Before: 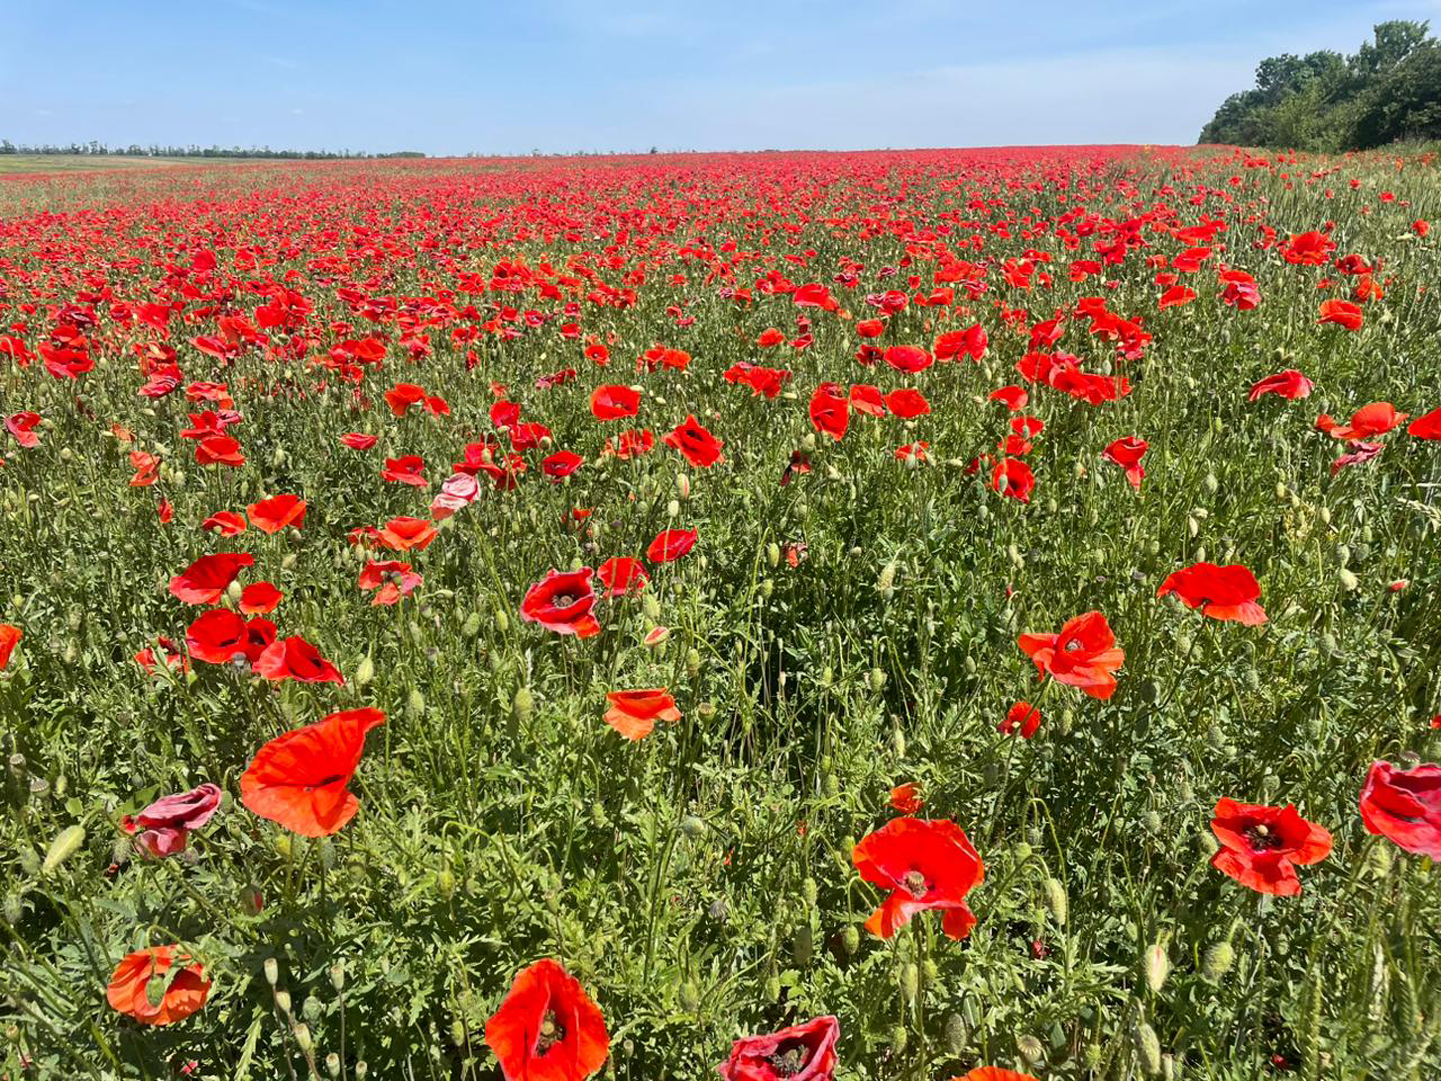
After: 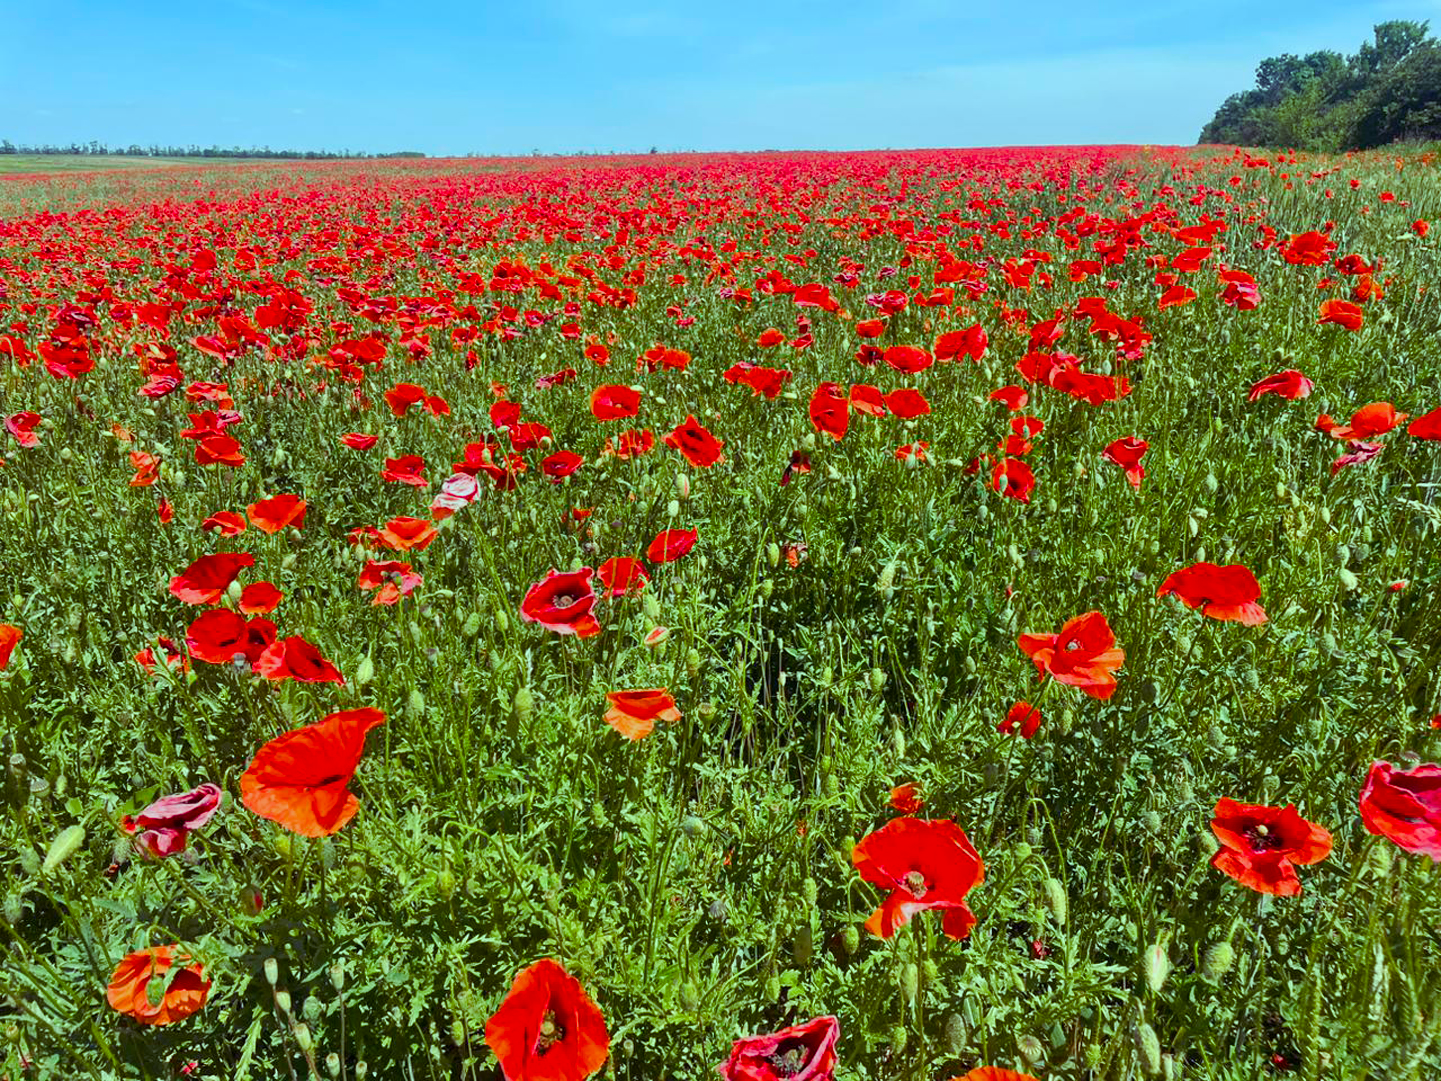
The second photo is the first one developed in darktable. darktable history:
color balance rgb: shadows lift › luminance -21.616%, shadows lift › chroma 8.763%, shadows lift › hue 283.38°, highlights gain › chroma 4.065%, highlights gain › hue 202.9°, perceptual saturation grading › global saturation 40.327%, perceptual saturation grading › highlights -25.358%, perceptual saturation grading › mid-tones 34.773%, perceptual saturation grading › shadows 34.722%, global vibrance -17.688%, contrast -6.228%
